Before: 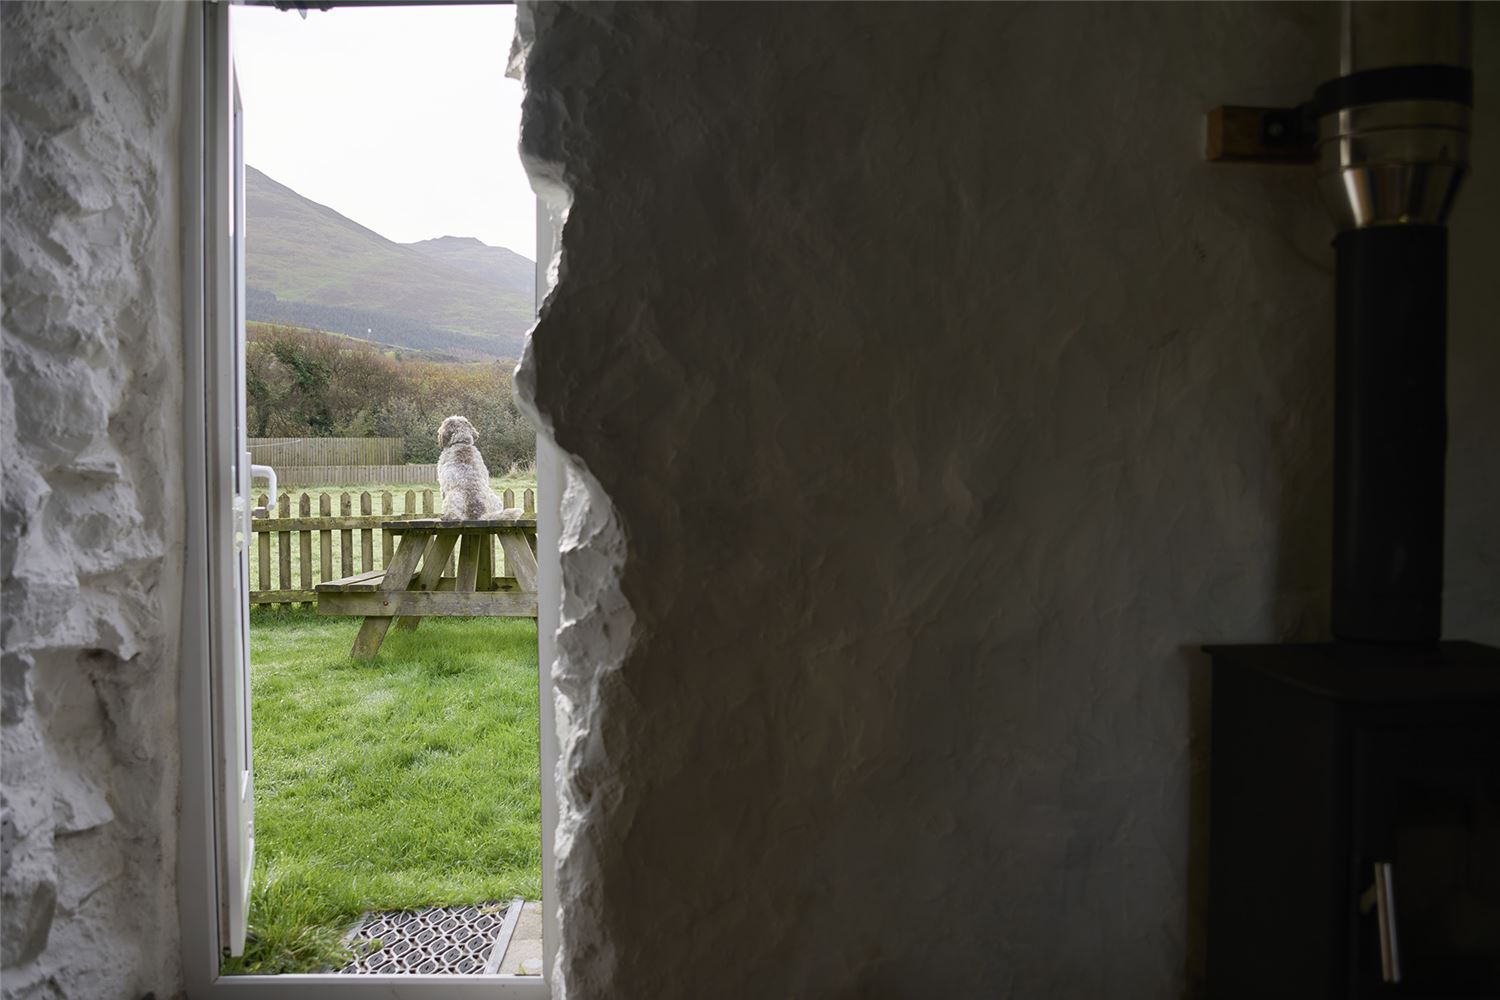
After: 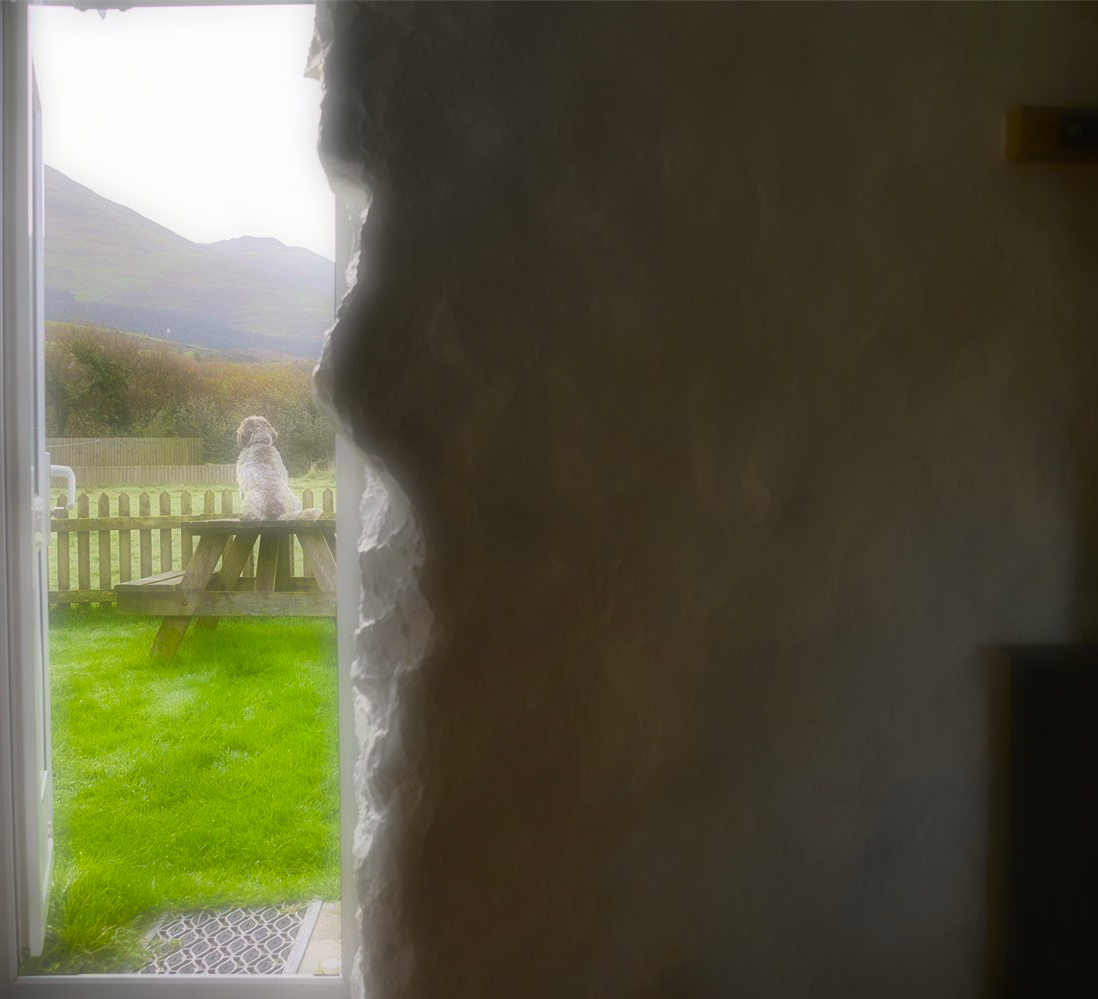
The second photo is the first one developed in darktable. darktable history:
crop: left 13.443%, right 13.31%
color balance rgb: linear chroma grading › global chroma 15%, perceptual saturation grading › global saturation 30%
contrast brightness saturation: contrast 0.04, saturation 0.16
soften: on, module defaults
